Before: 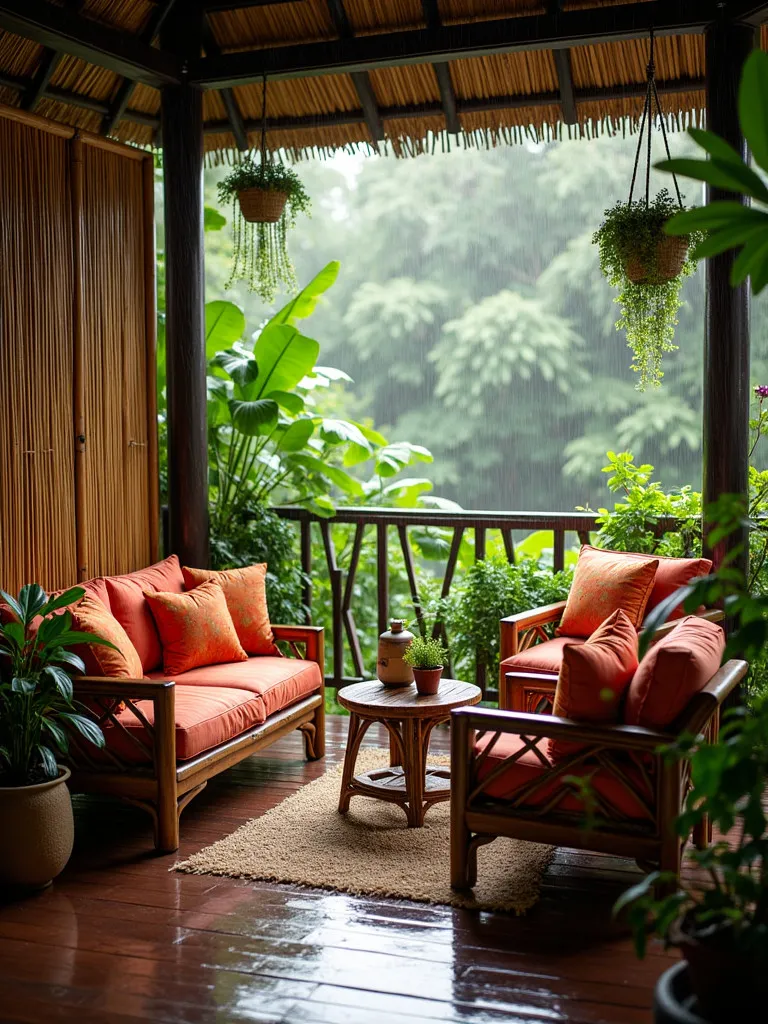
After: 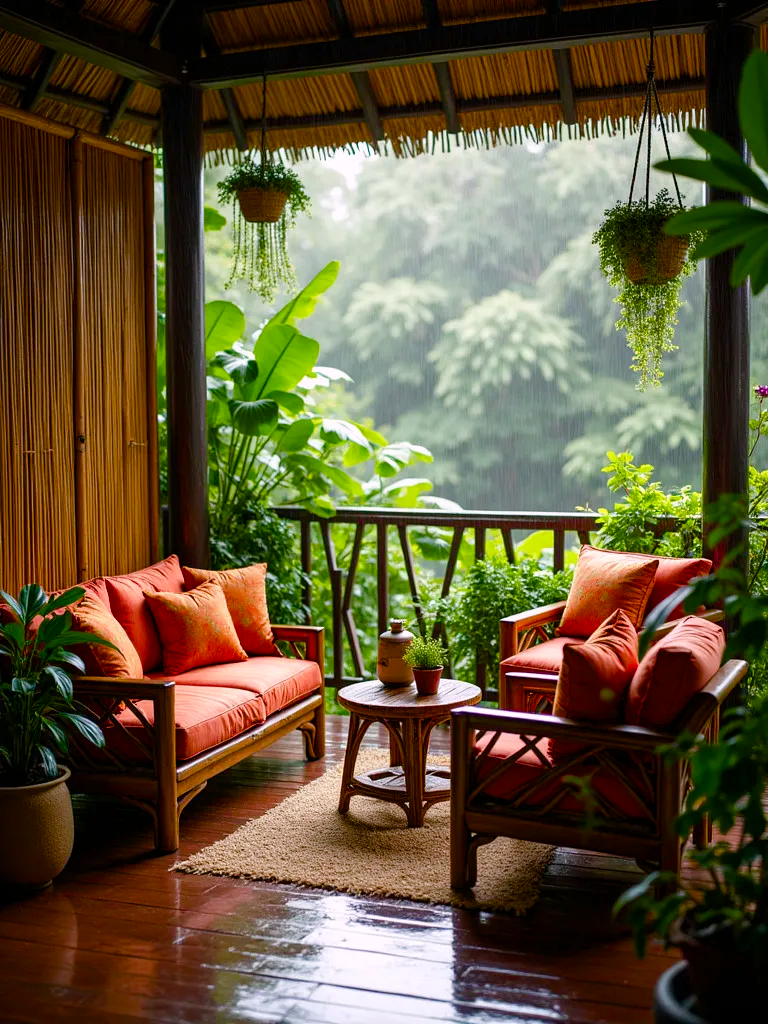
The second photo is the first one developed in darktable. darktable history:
color balance rgb: highlights gain › chroma 1.462%, highlights gain › hue 310.14°, perceptual saturation grading › global saturation 44.377%, perceptual saturation grading › highlights -50.242%, perceptual saturation grading › shadows 30.586%, global vibrance 19.473%
